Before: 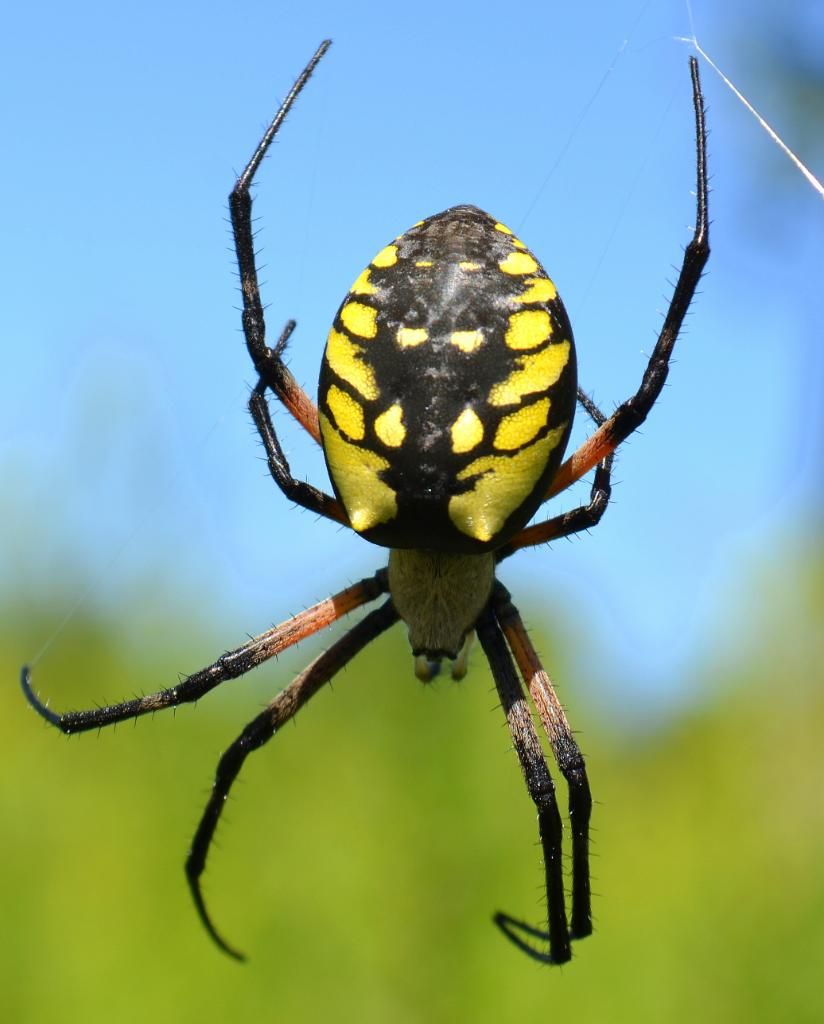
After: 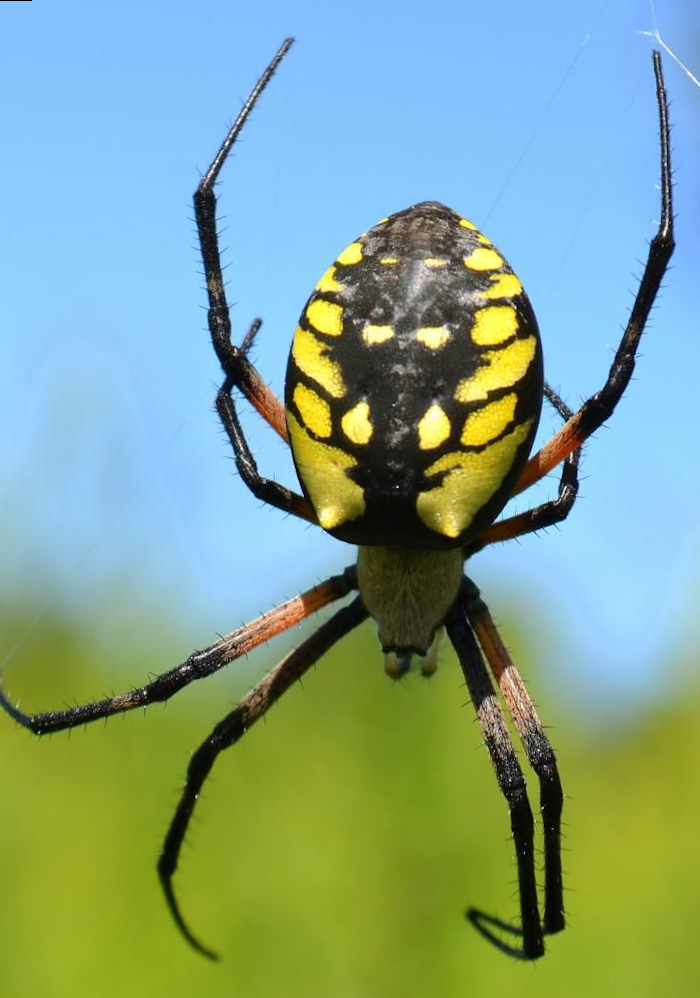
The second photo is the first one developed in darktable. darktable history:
crop and rotate: angle 0.665°, left 4.557%, top 0.76%, right 11.607%, bottom 2.639%
